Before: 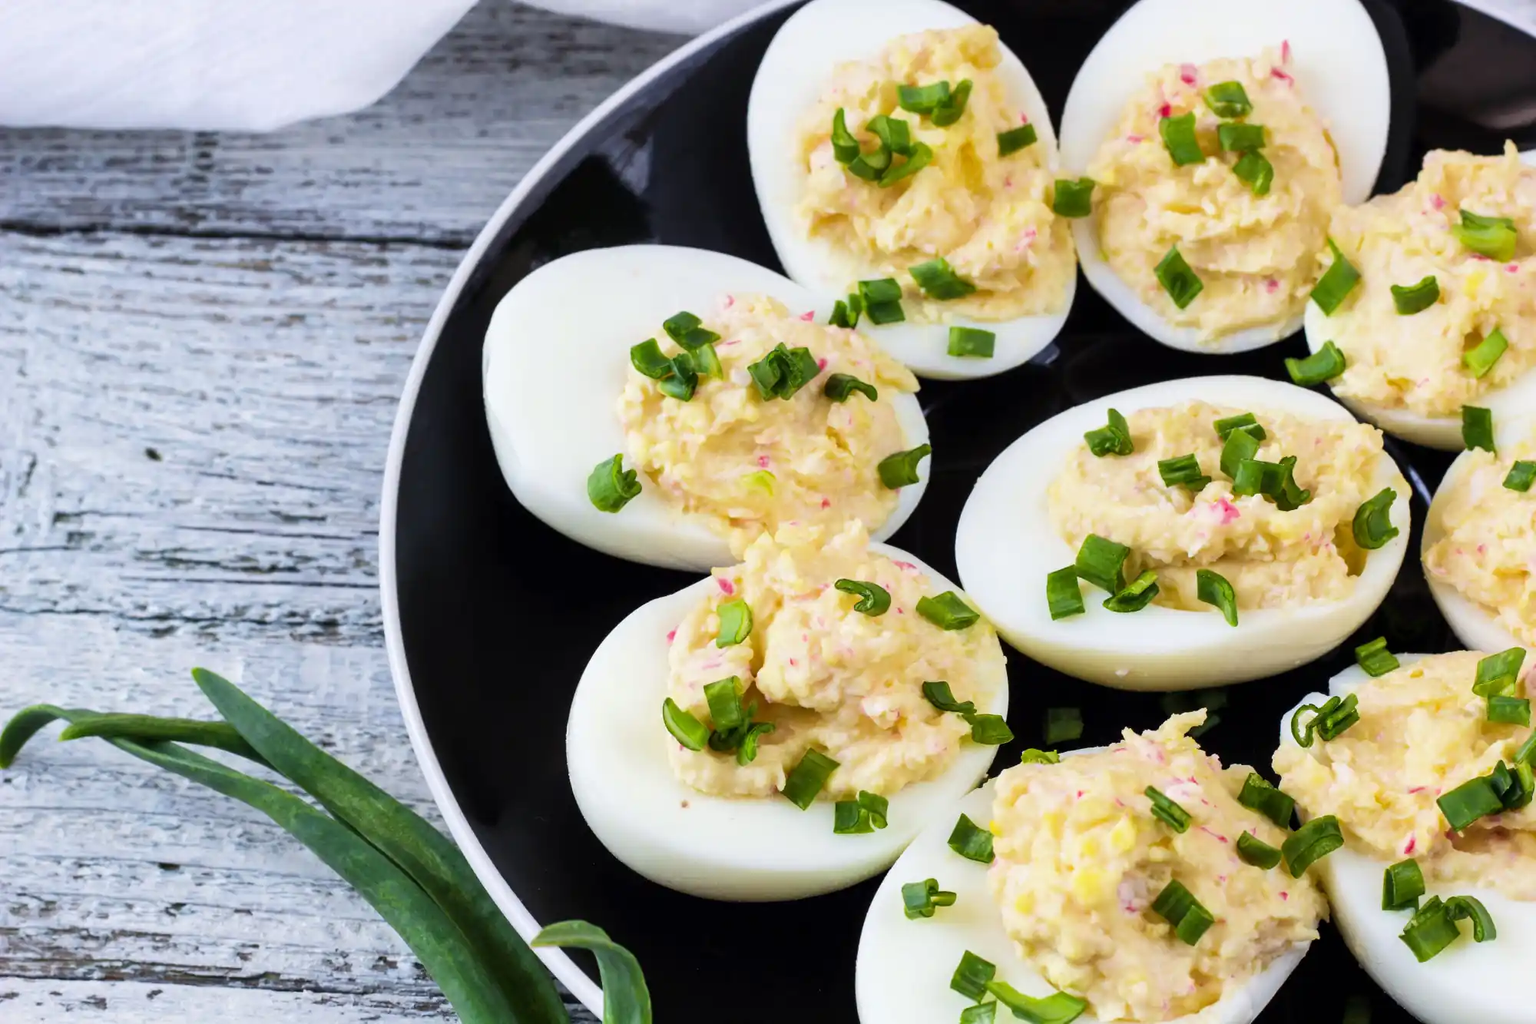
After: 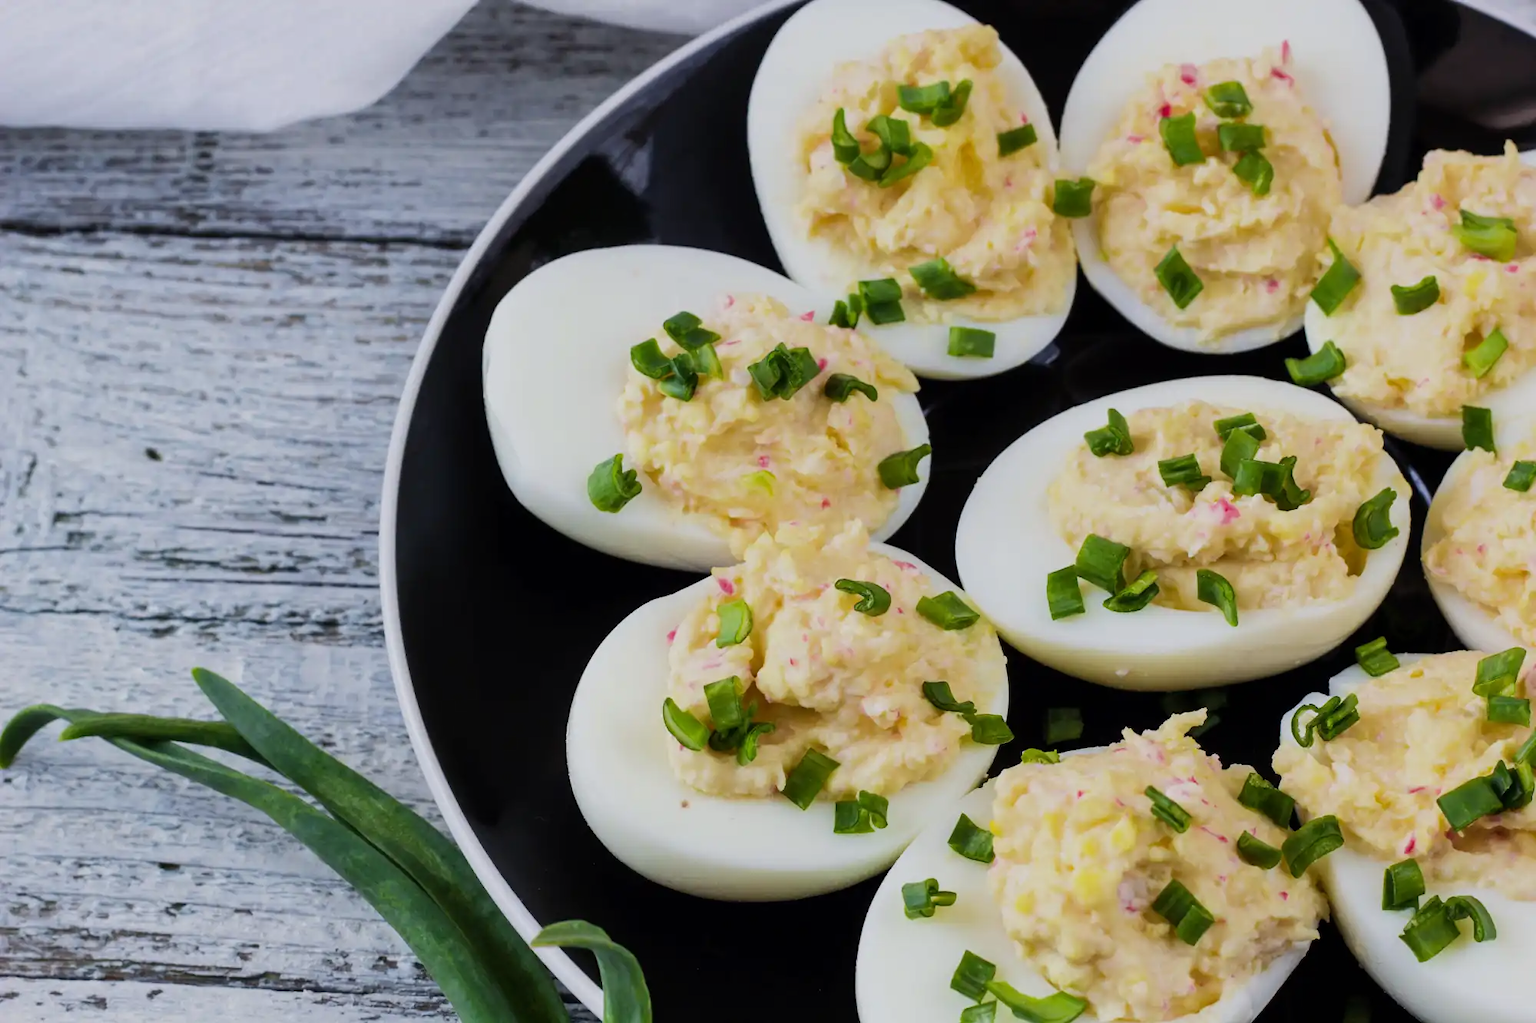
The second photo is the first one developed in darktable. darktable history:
exposure: exposure -0.486 EV, compensate highlight preservation false
